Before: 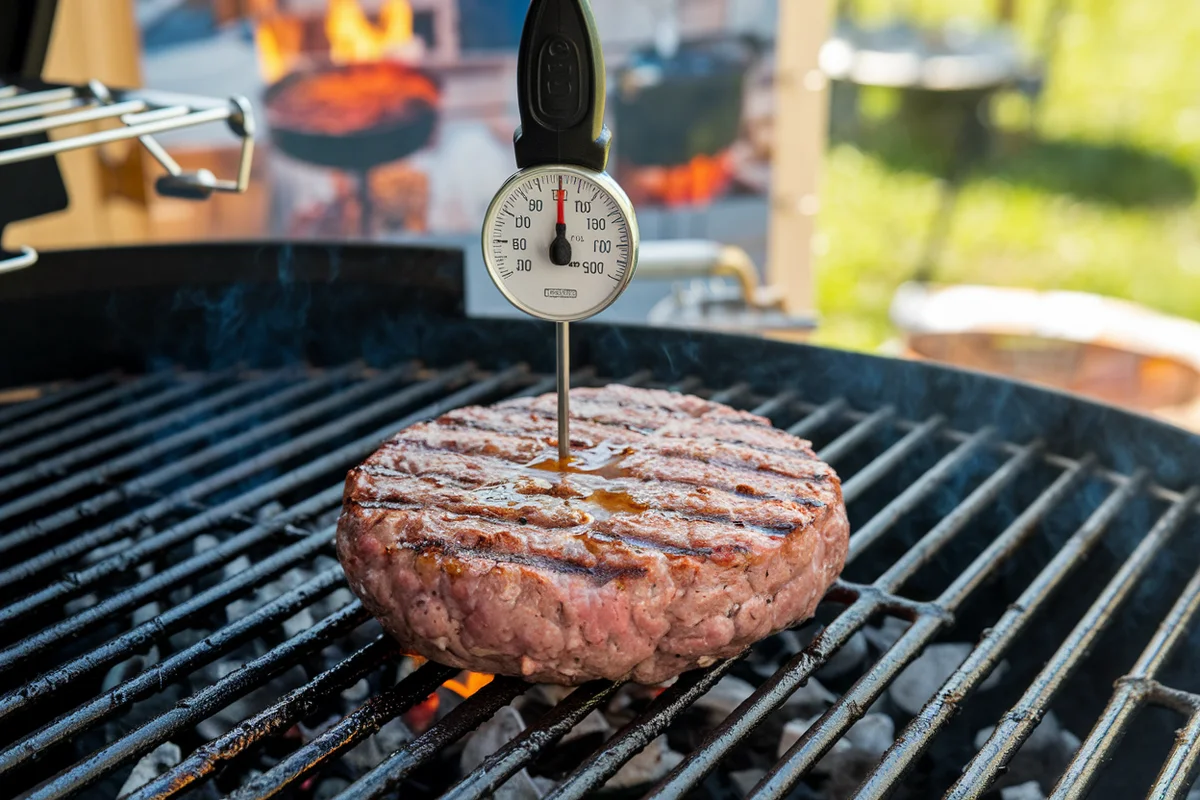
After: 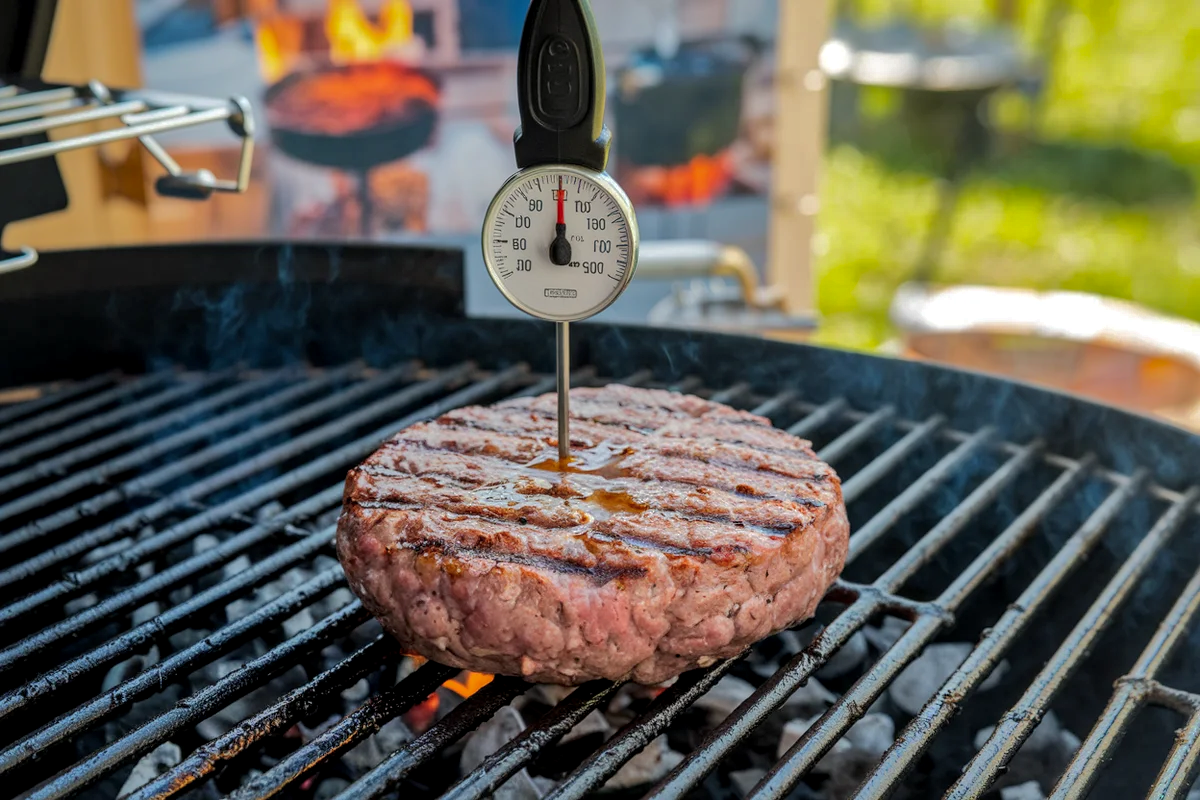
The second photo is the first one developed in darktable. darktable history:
white balance: emerald 1
shadows and highlights: shadows 25, highlights -70
local contrast: on, module defaults
